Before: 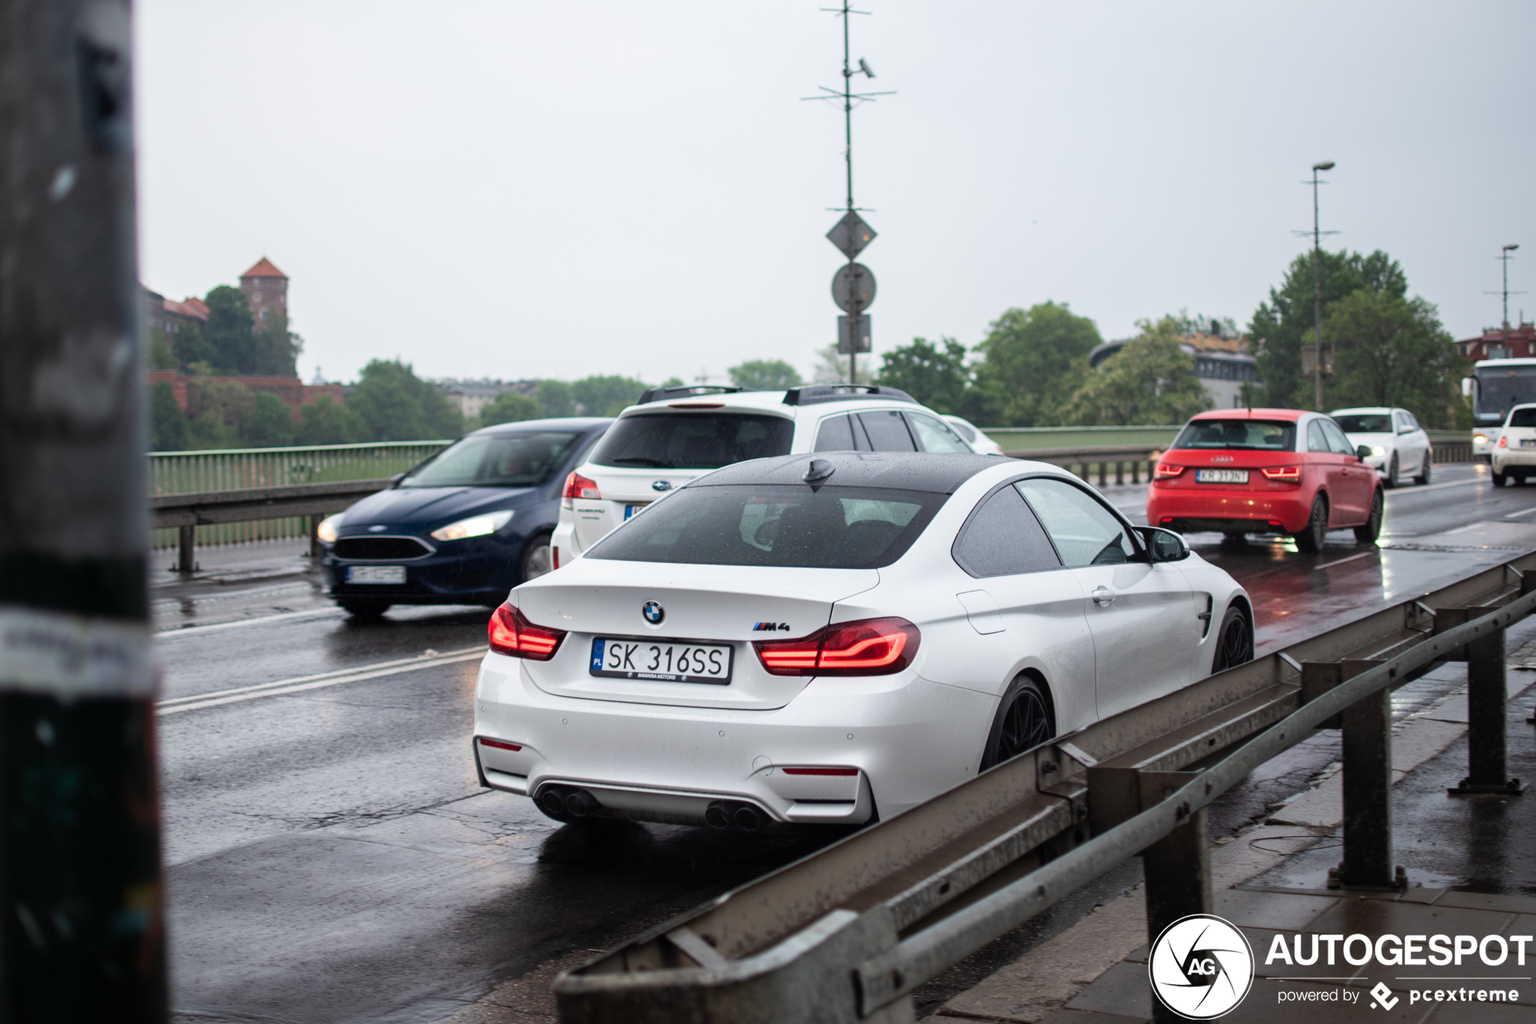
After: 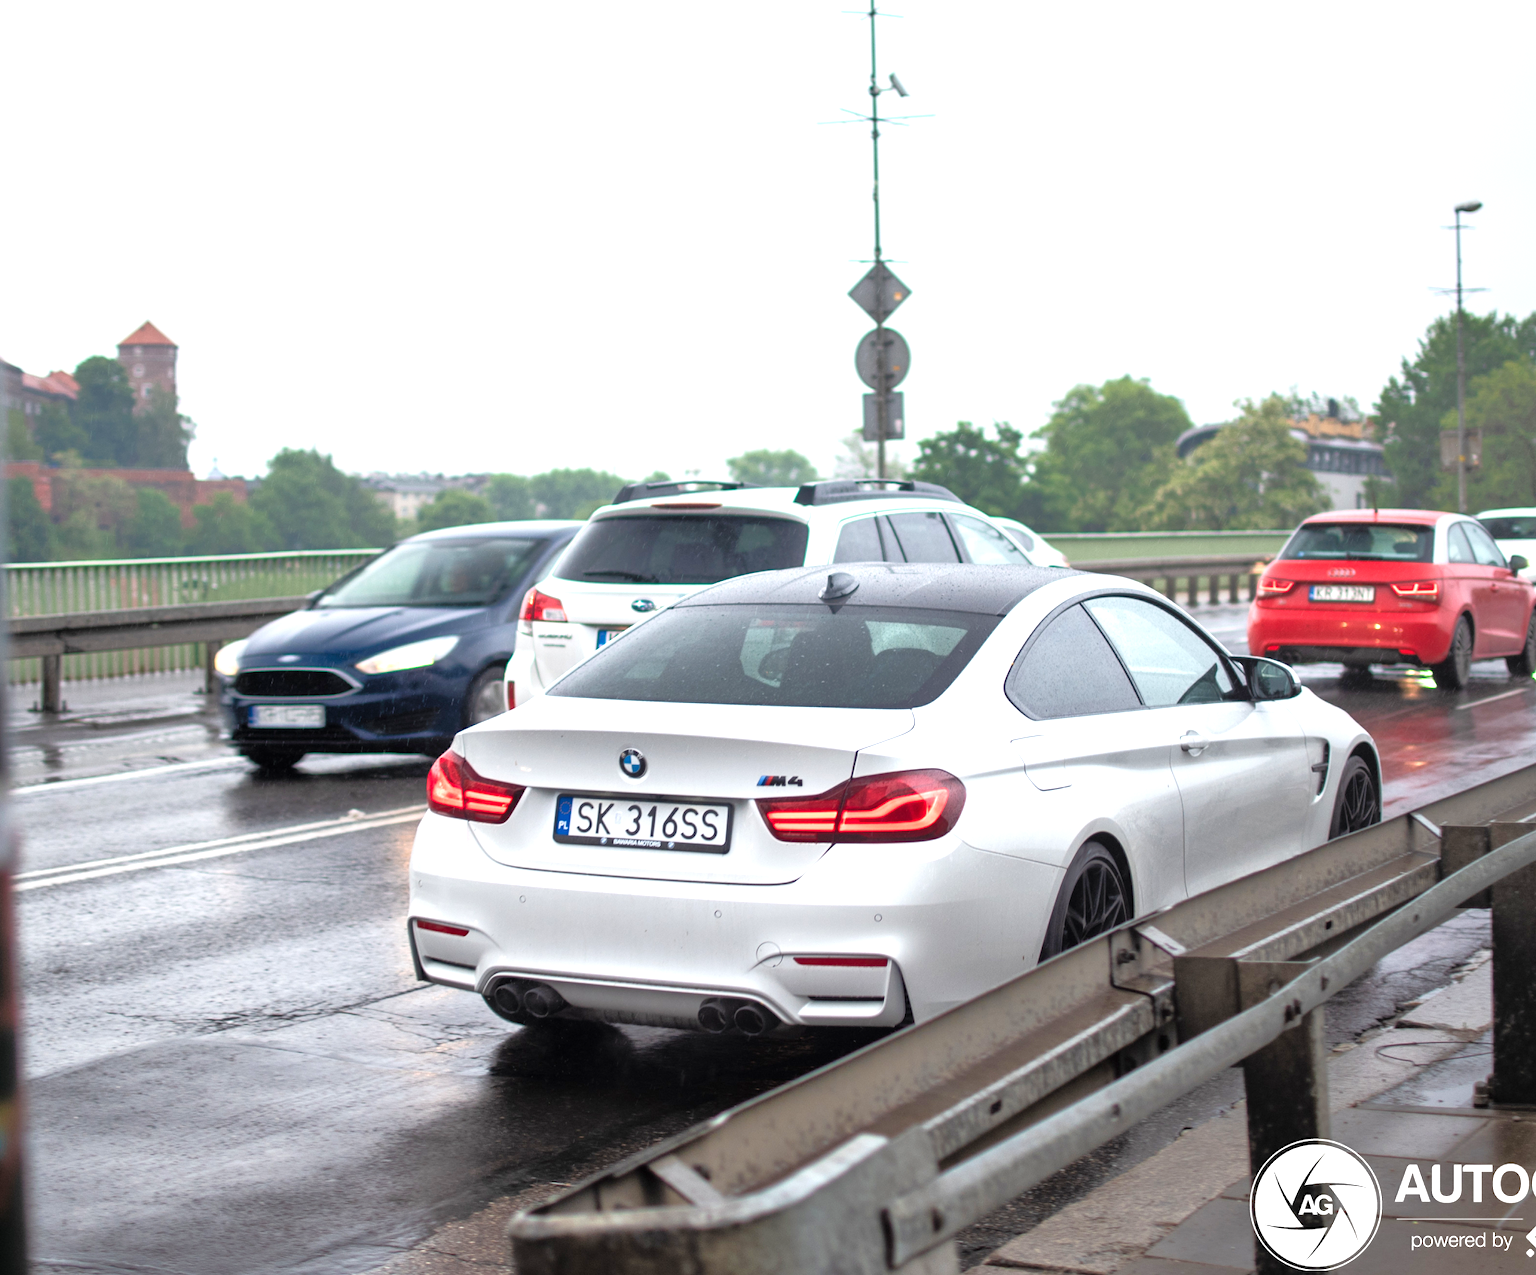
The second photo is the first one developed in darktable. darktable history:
crop and rotate: left 9.526%, right 10.229%
exposure: black level correction 0, exposure 0.697 EV, compensate exposure bias true, compensate highlight preservation false
tone equalizer: -7 EV 0.152 EV, -6 EV 0.608 EV, -5 EV 1.12 EV, -4 EV 1.33 EV, -3 EV 1.16 EV, -2 EV 0.6 EV, -1 EV 0.161 EV
levels: mode automatic
